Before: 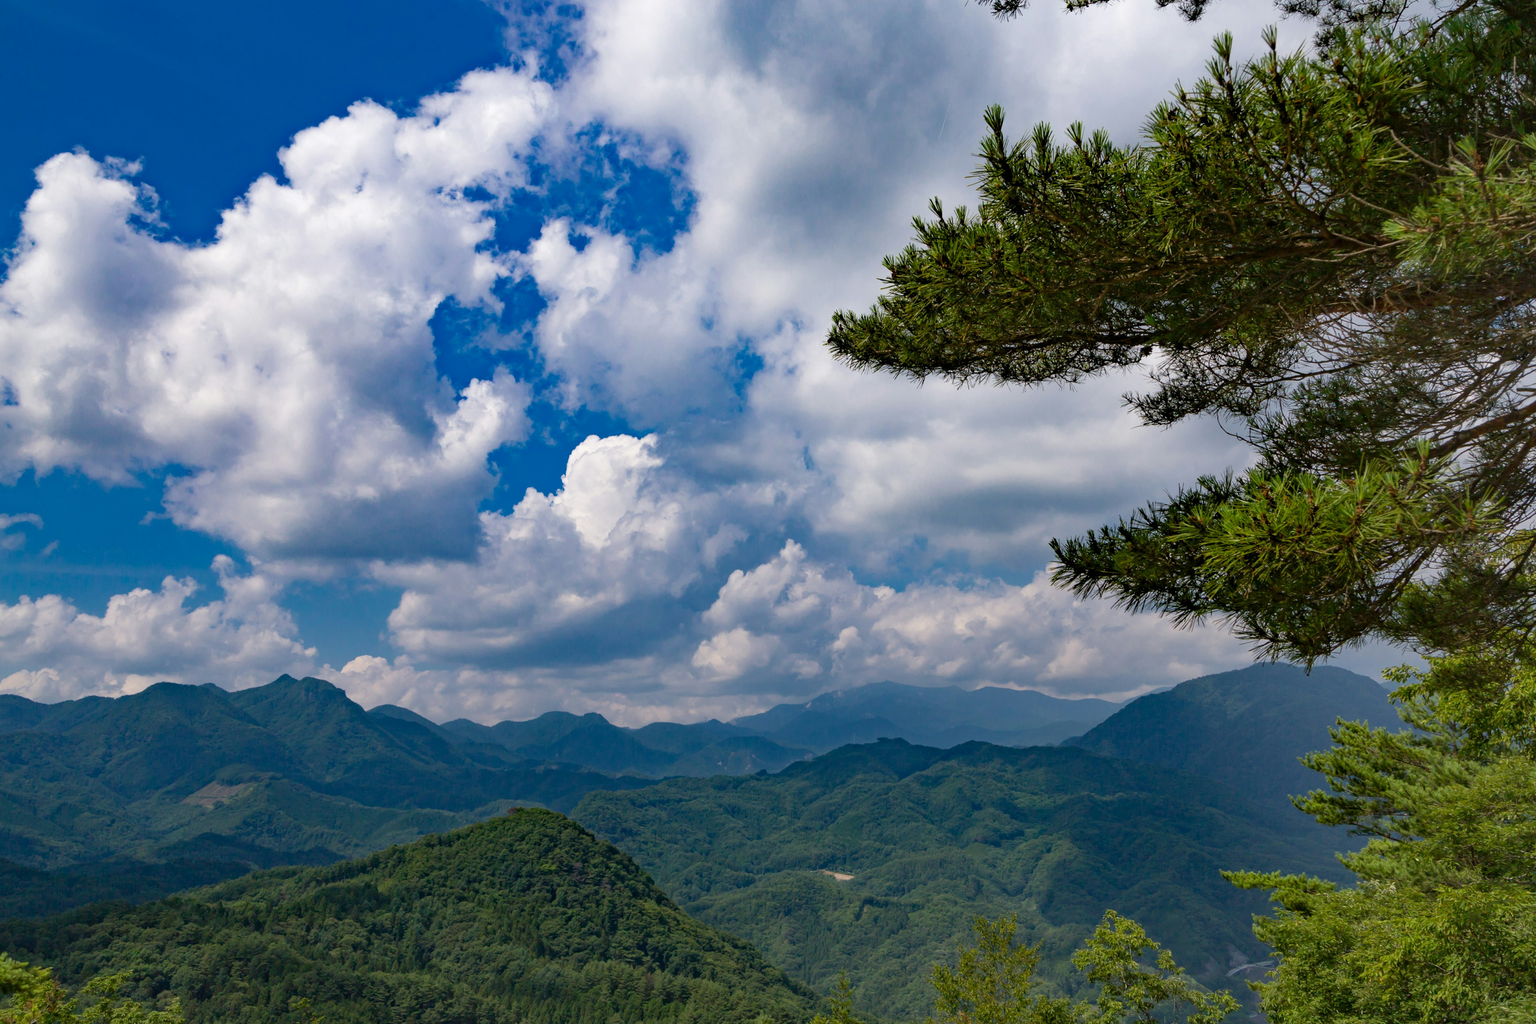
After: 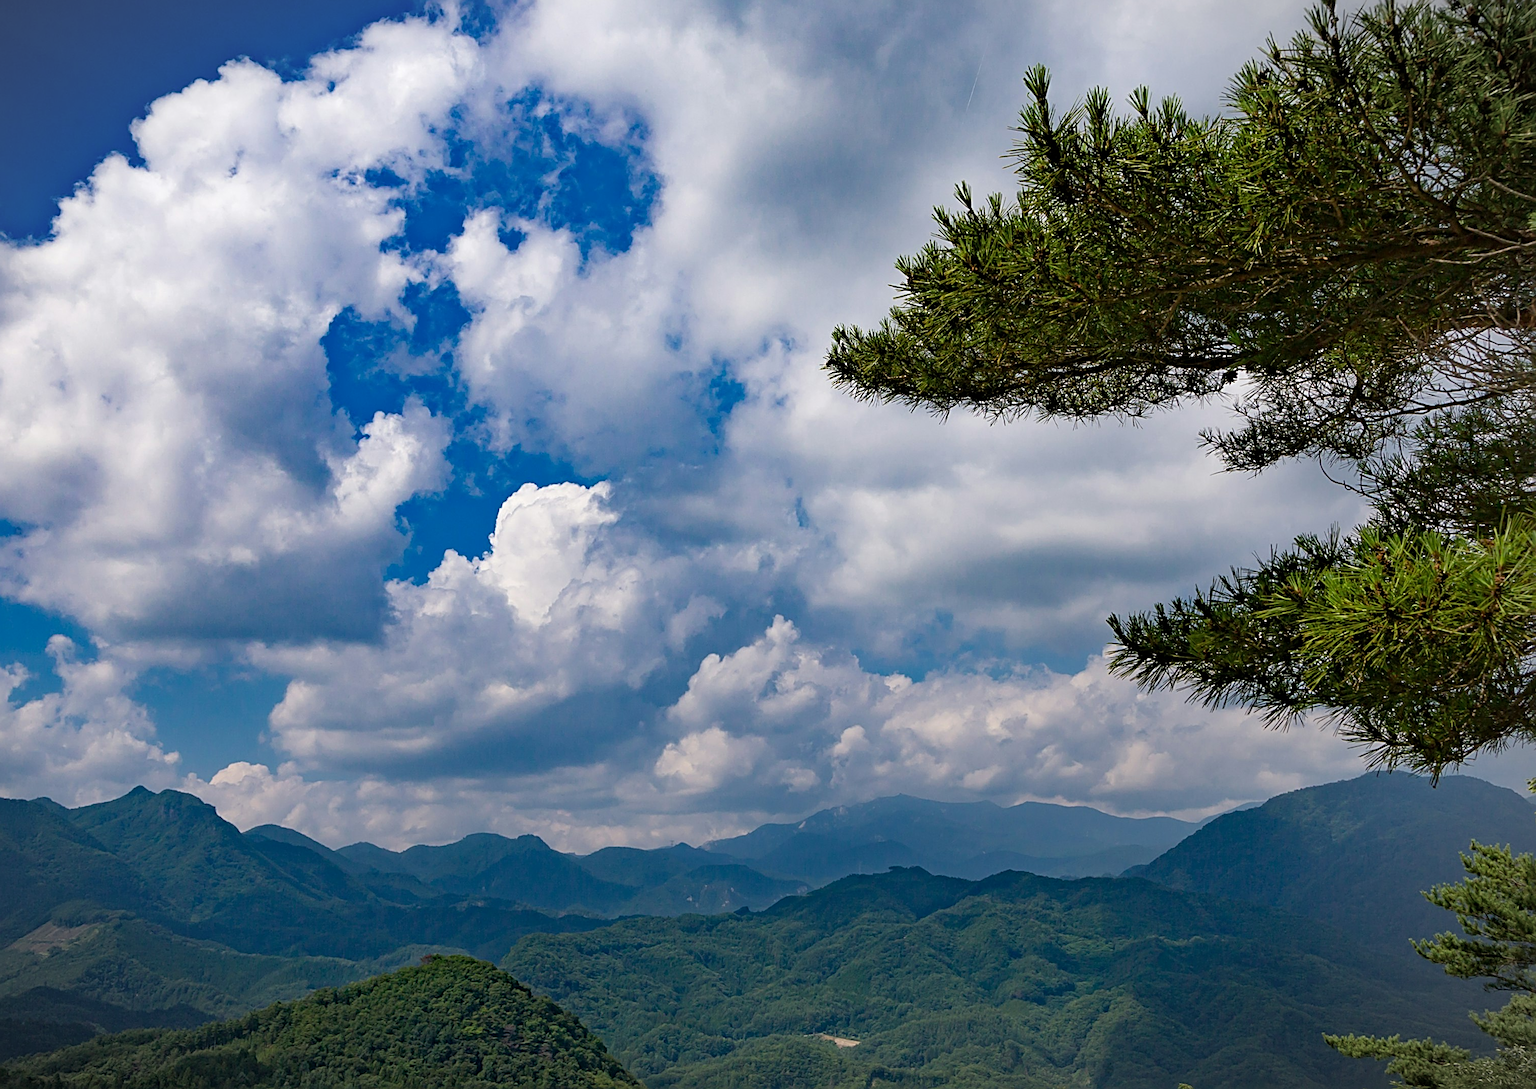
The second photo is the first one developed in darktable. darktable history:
sharpen: radius 3.017, amount 0.769
crop: left 11.411%, top 5.246%, right 9.594%, bottom 10.685%
vignetting: fall-off start 100.92%, brightness -0.537, saturation -0.515, center (-0.033, -0.036), width/height ratio 1.325, unbound false
